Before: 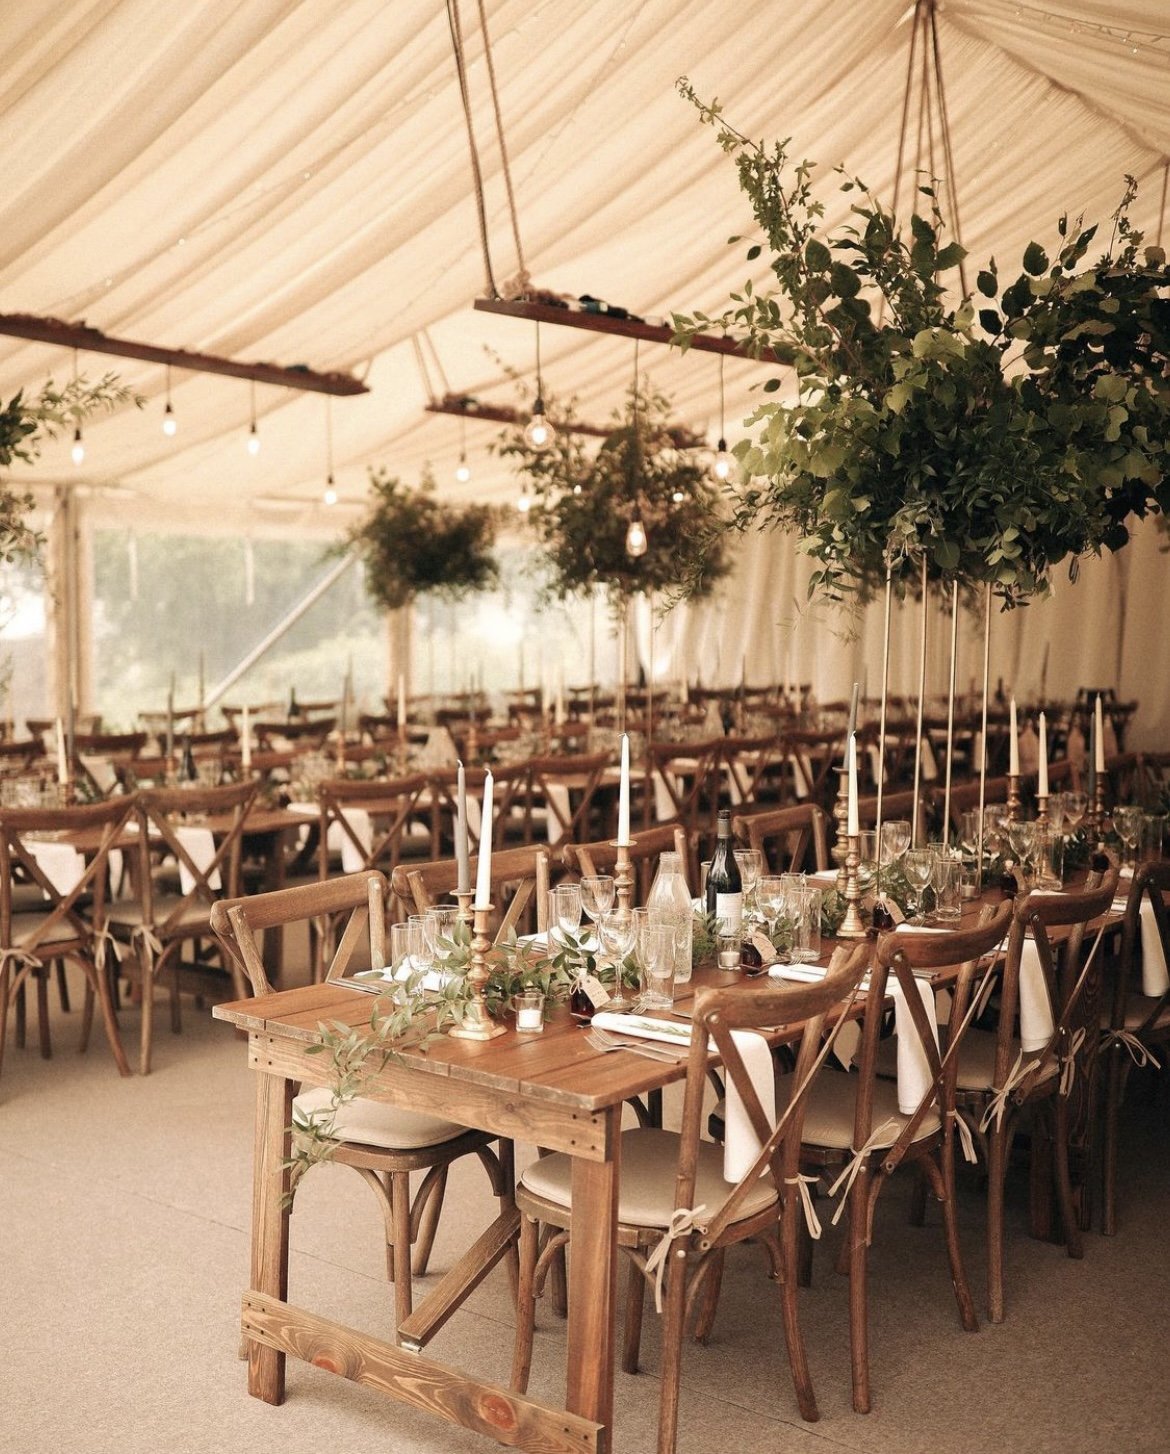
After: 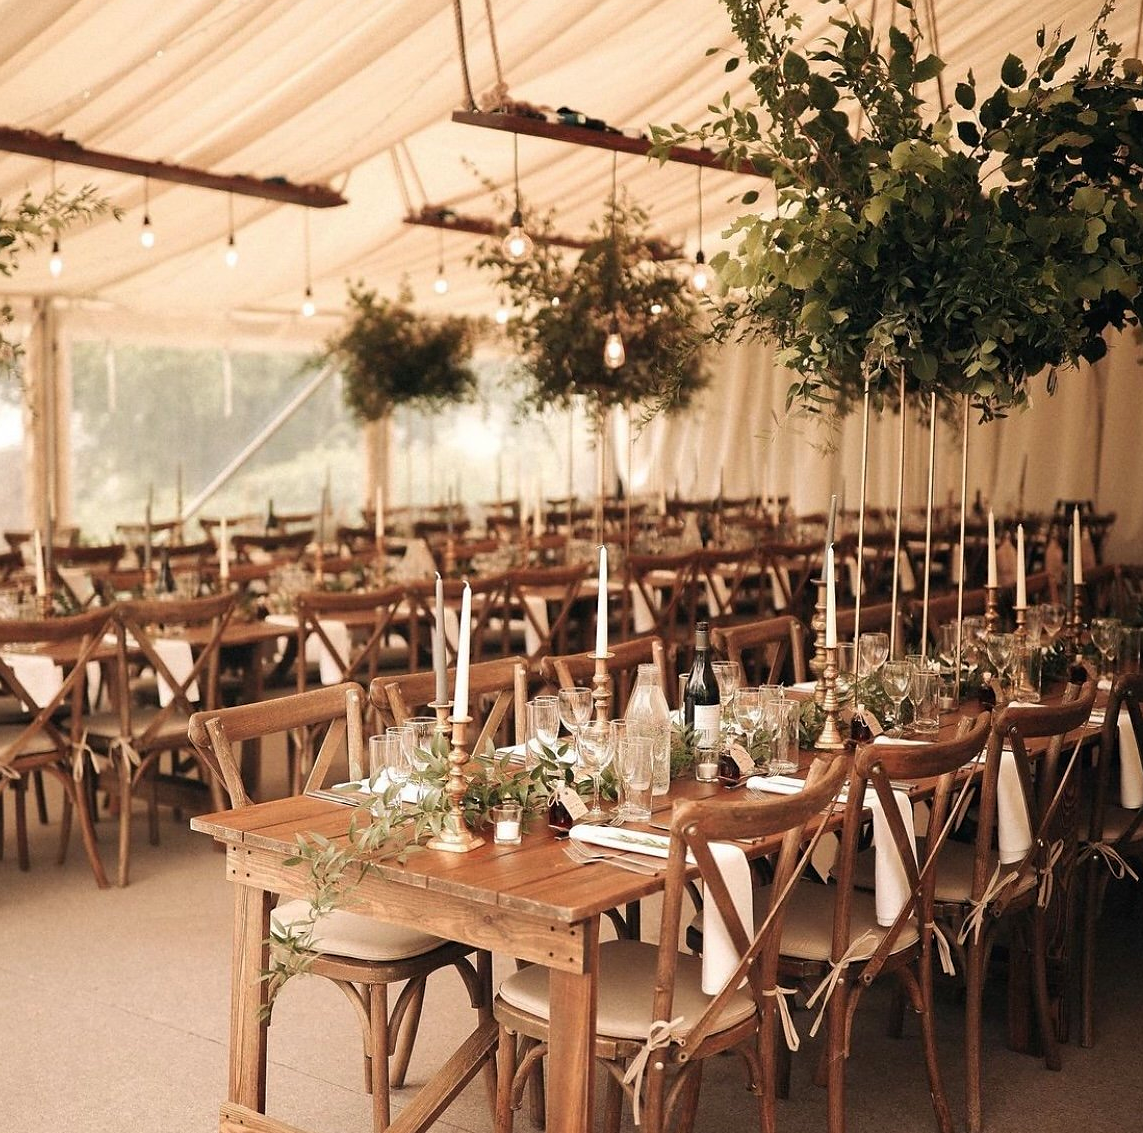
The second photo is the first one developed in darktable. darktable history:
crop and rotate: left 1.924%, top 12.967%, right 0.301%, bottom 9.084%
levels: levels [0, 0.51, 1]
sharpen: radius 1.016, threshold 0.915
